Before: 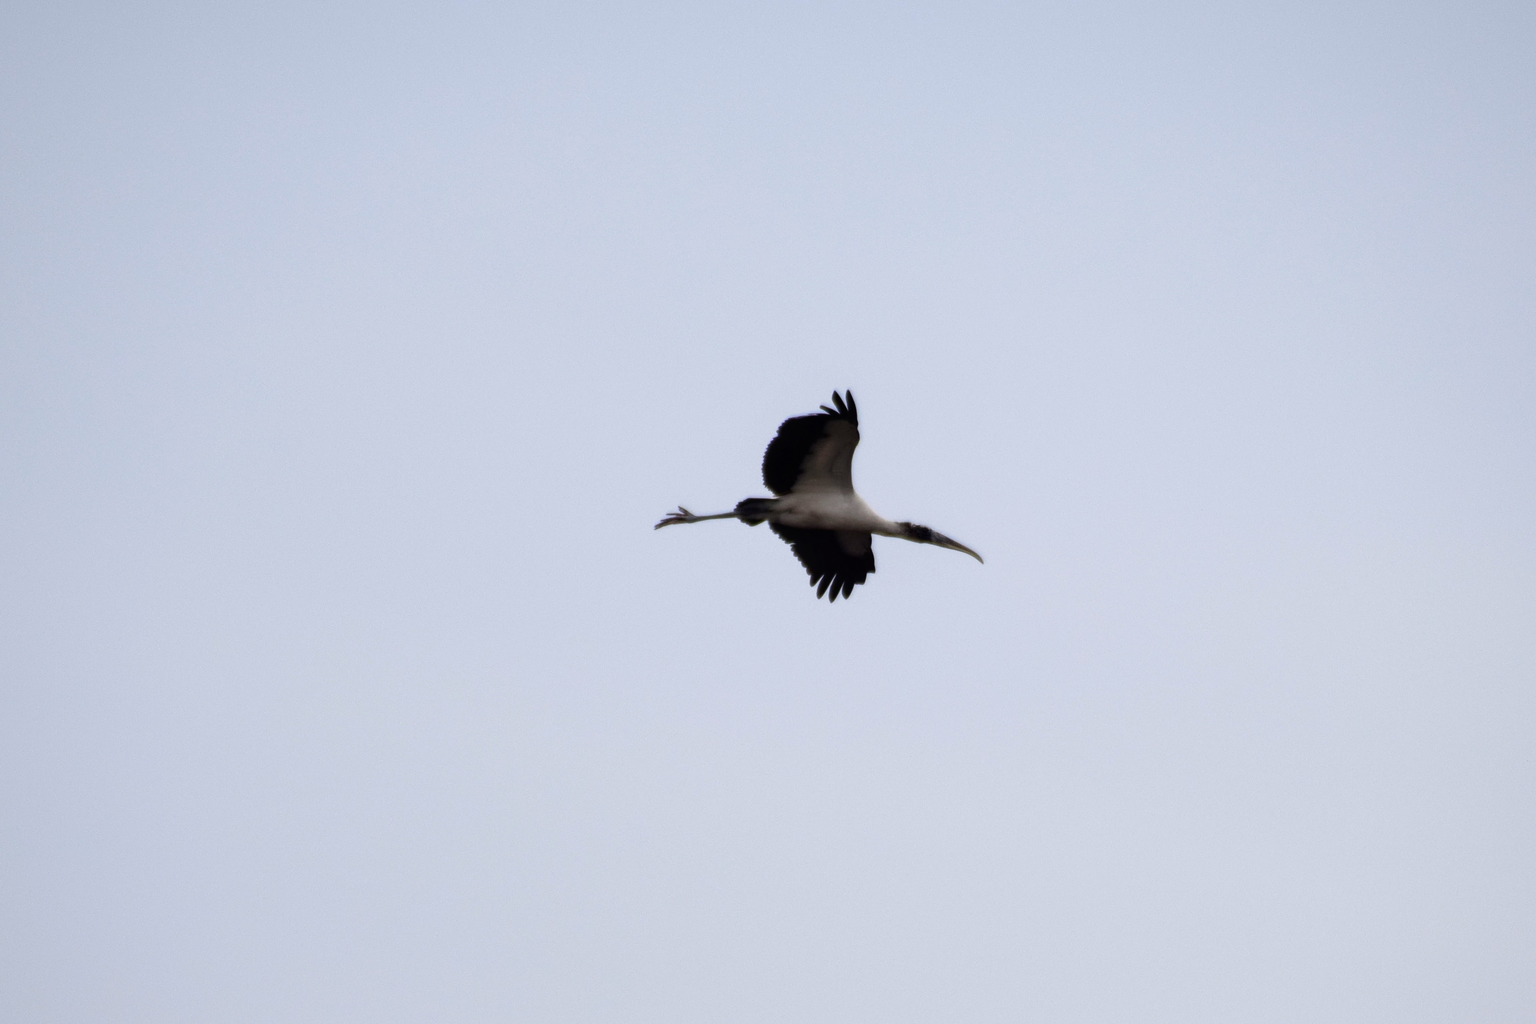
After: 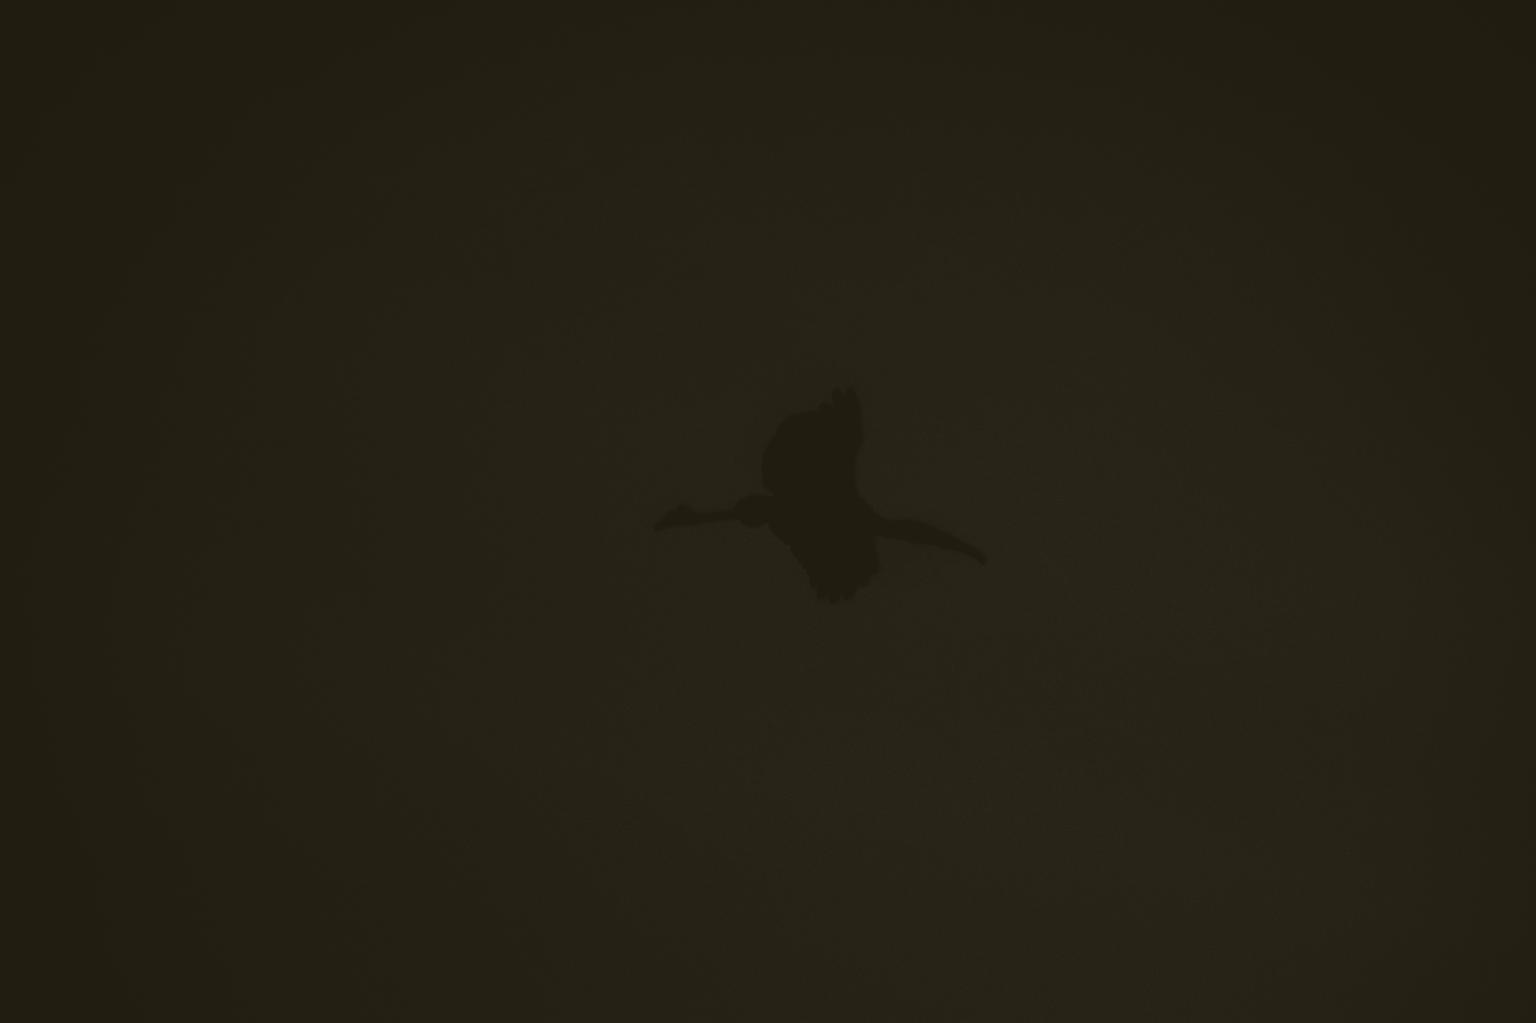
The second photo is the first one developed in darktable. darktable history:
levels: levels [0.721, 0.937, 0.997]
colorize: hue 41.44°, saturation 22%, source mix 60%, lightness 10.61%
